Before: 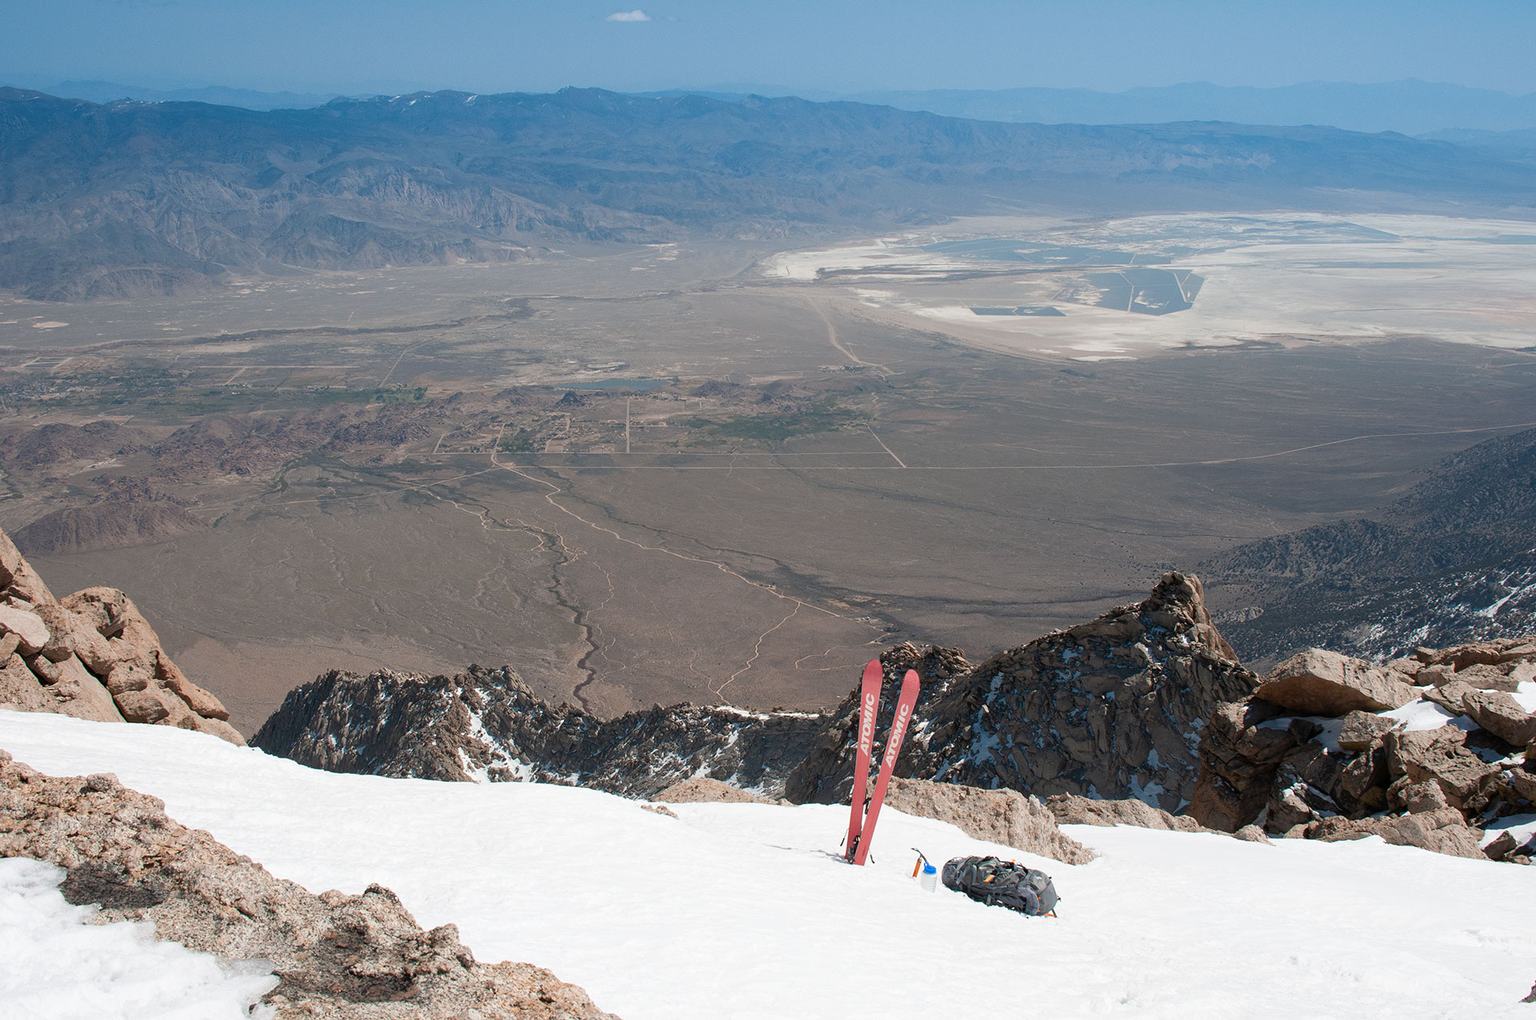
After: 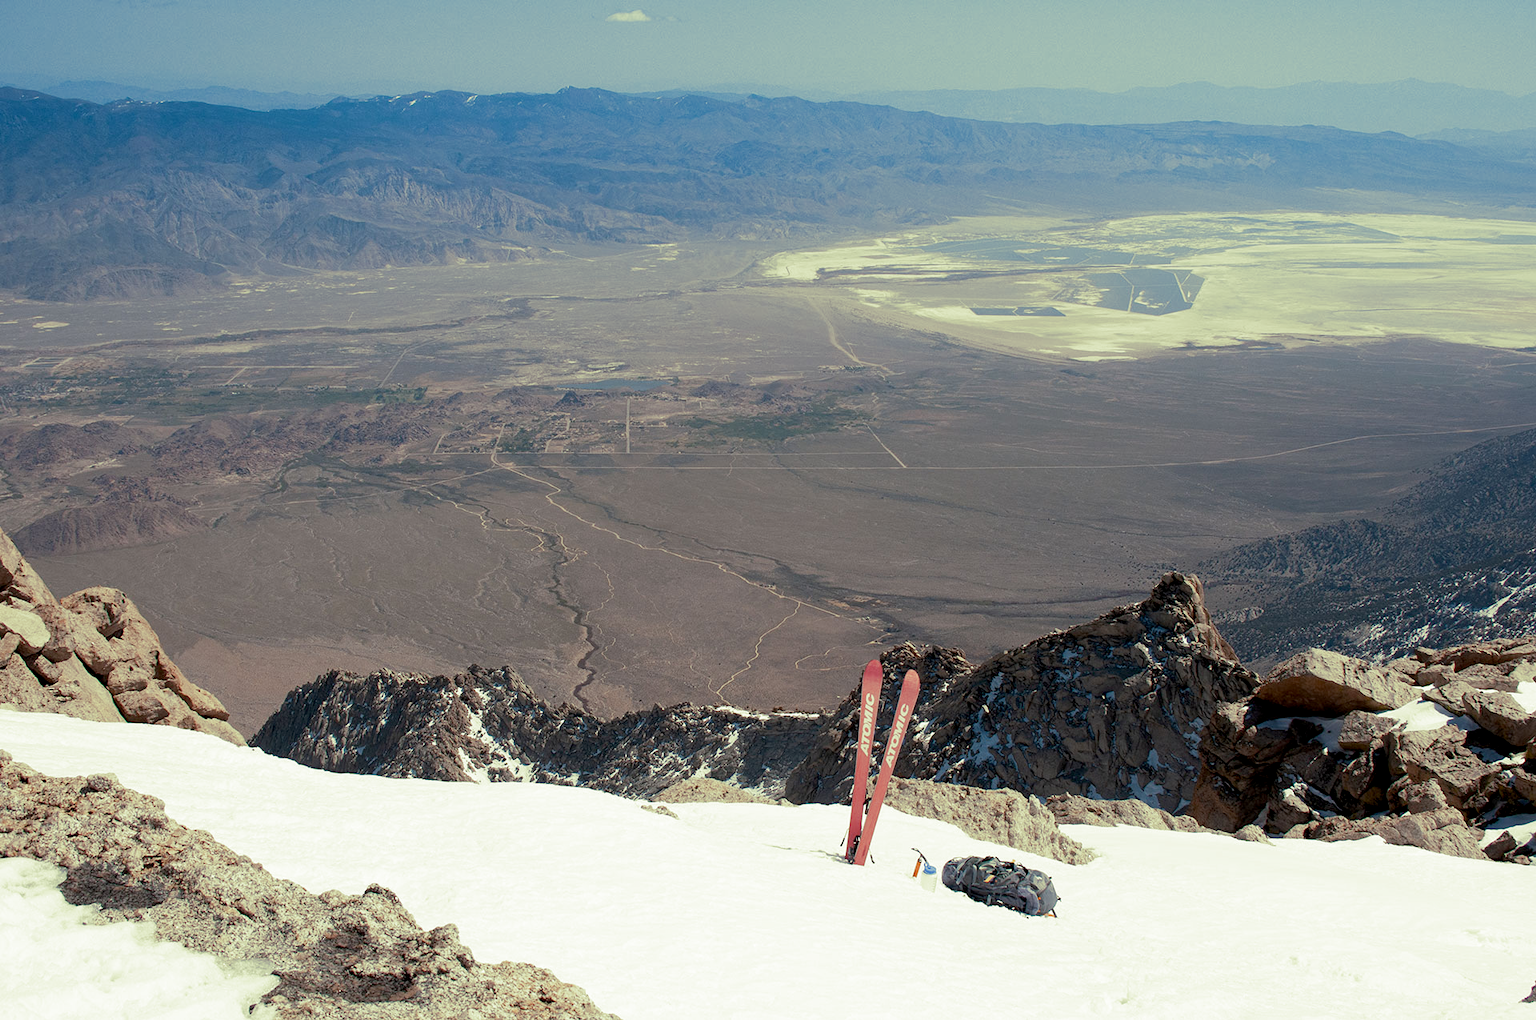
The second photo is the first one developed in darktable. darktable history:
exposure: black level correction 0.007, compensate highlight preservation false
split-toning: shadows › hue 290.82°, shadows › saturation 0.34, highlights › saturation 0.38, balance 0, compress 50%
